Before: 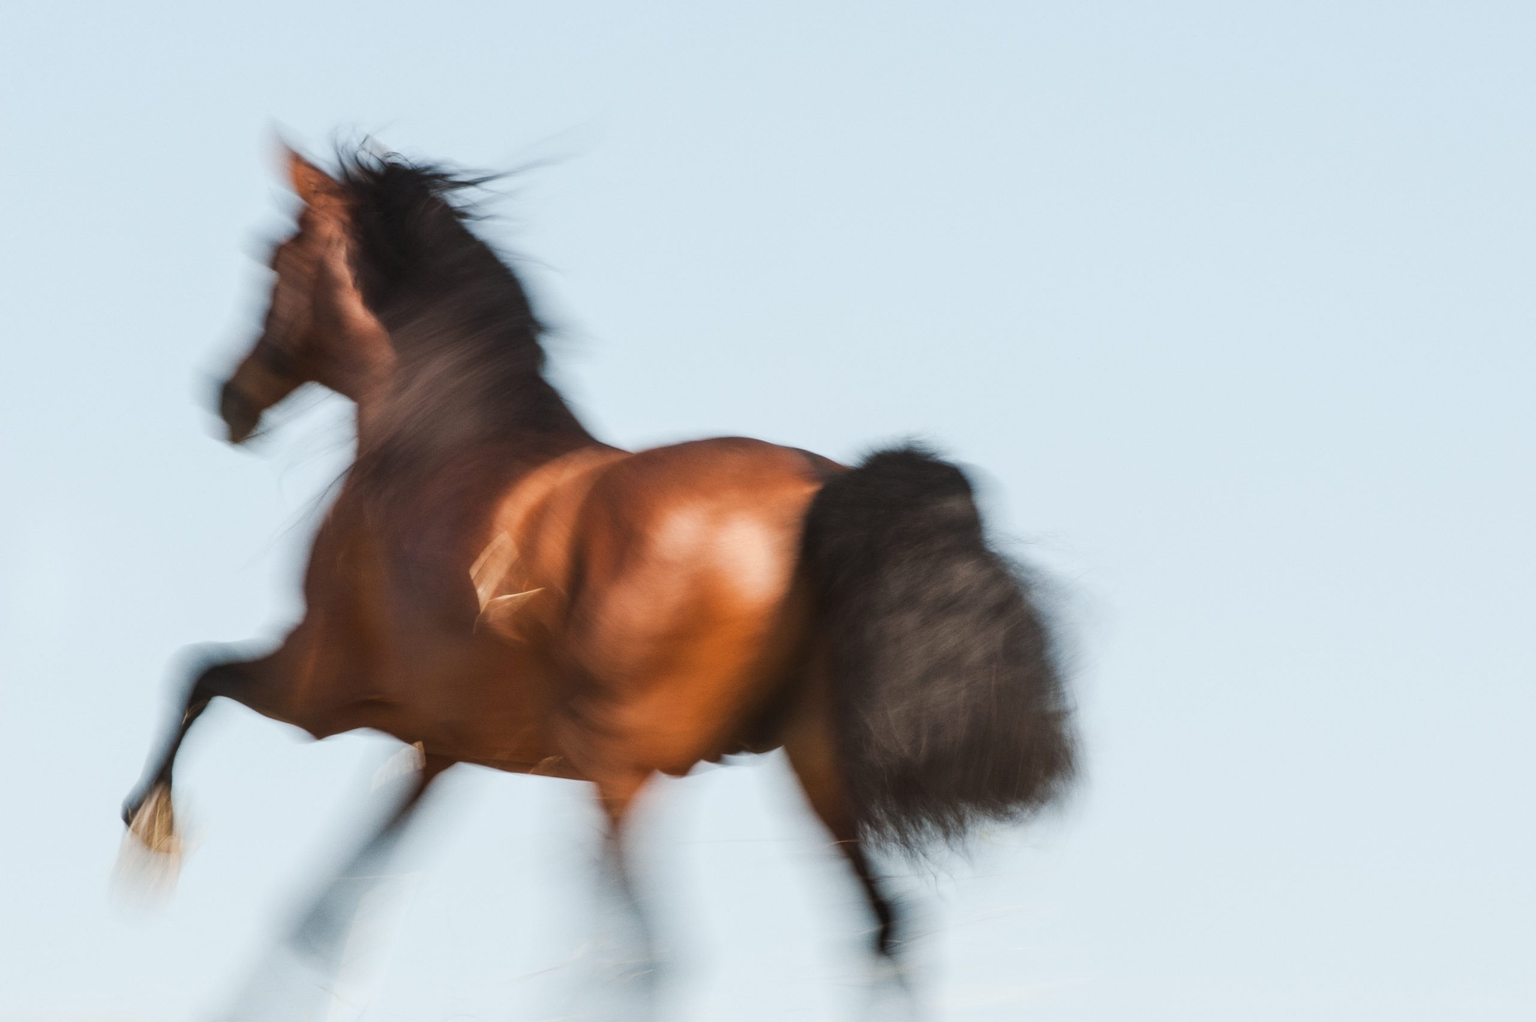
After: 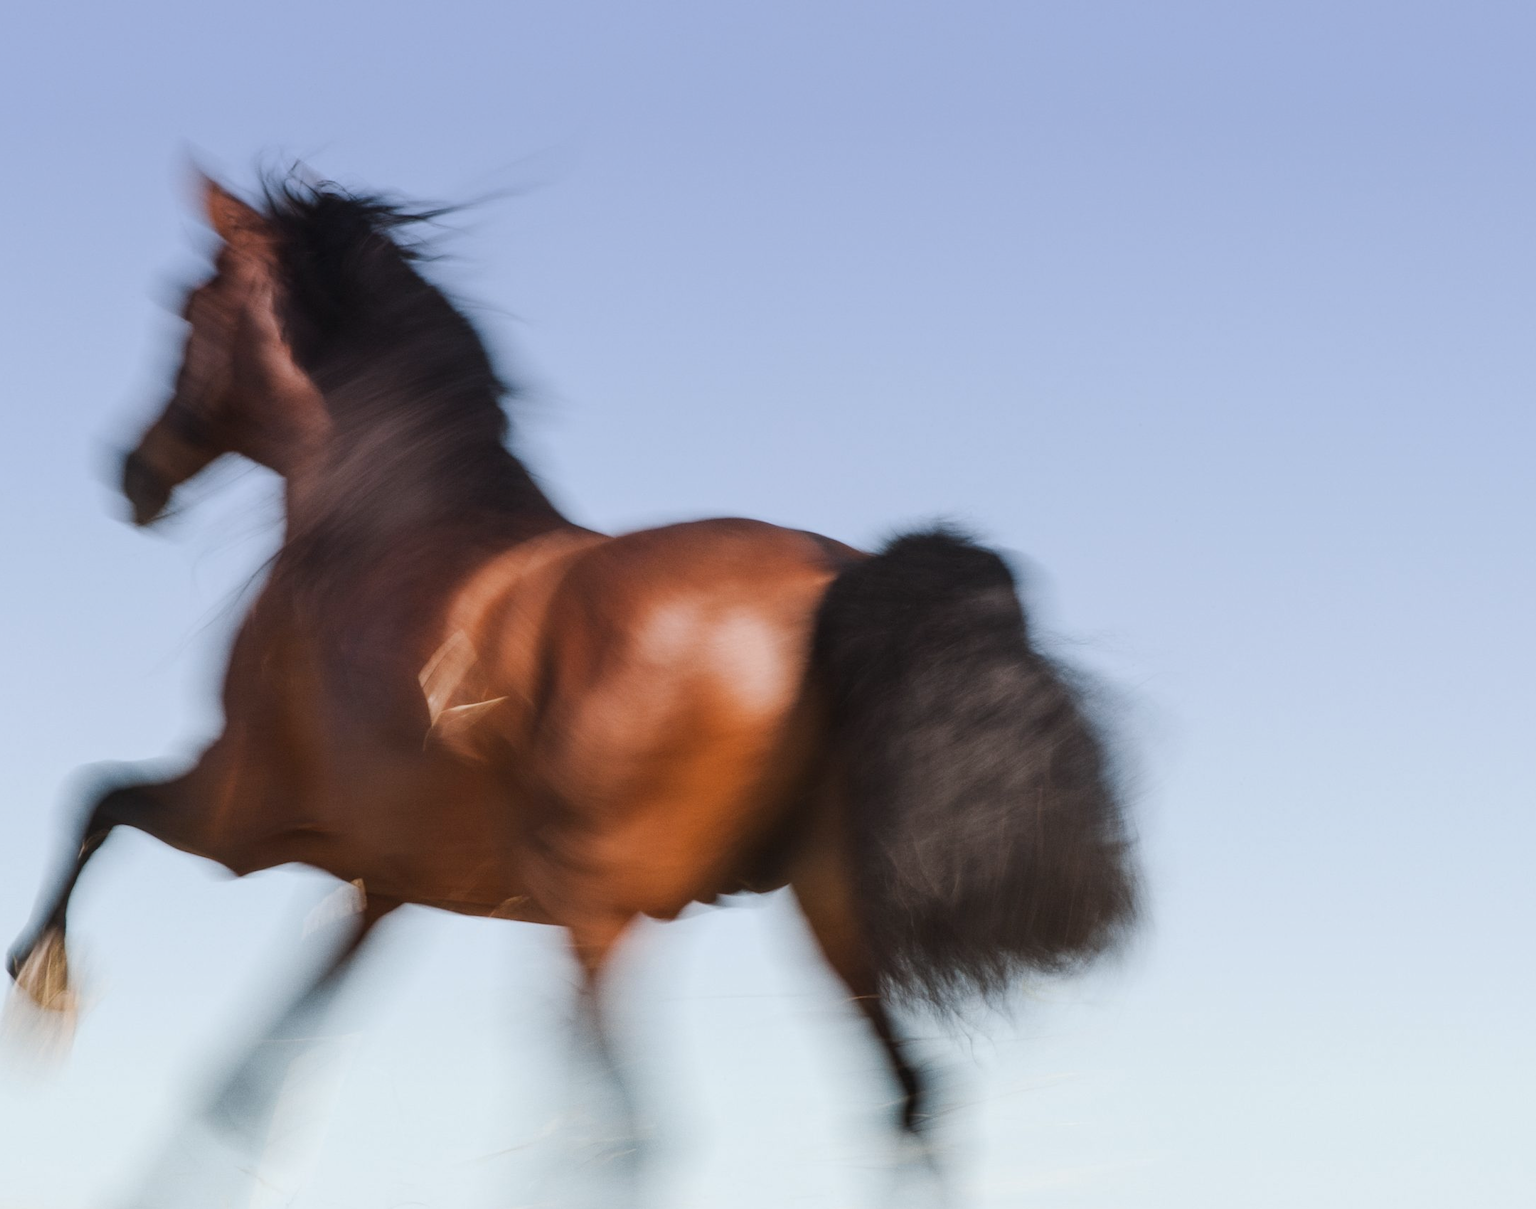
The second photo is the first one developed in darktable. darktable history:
graduated density: hue 238.83°, saturation 50%
crop: left 7.598%, right 7.873%
